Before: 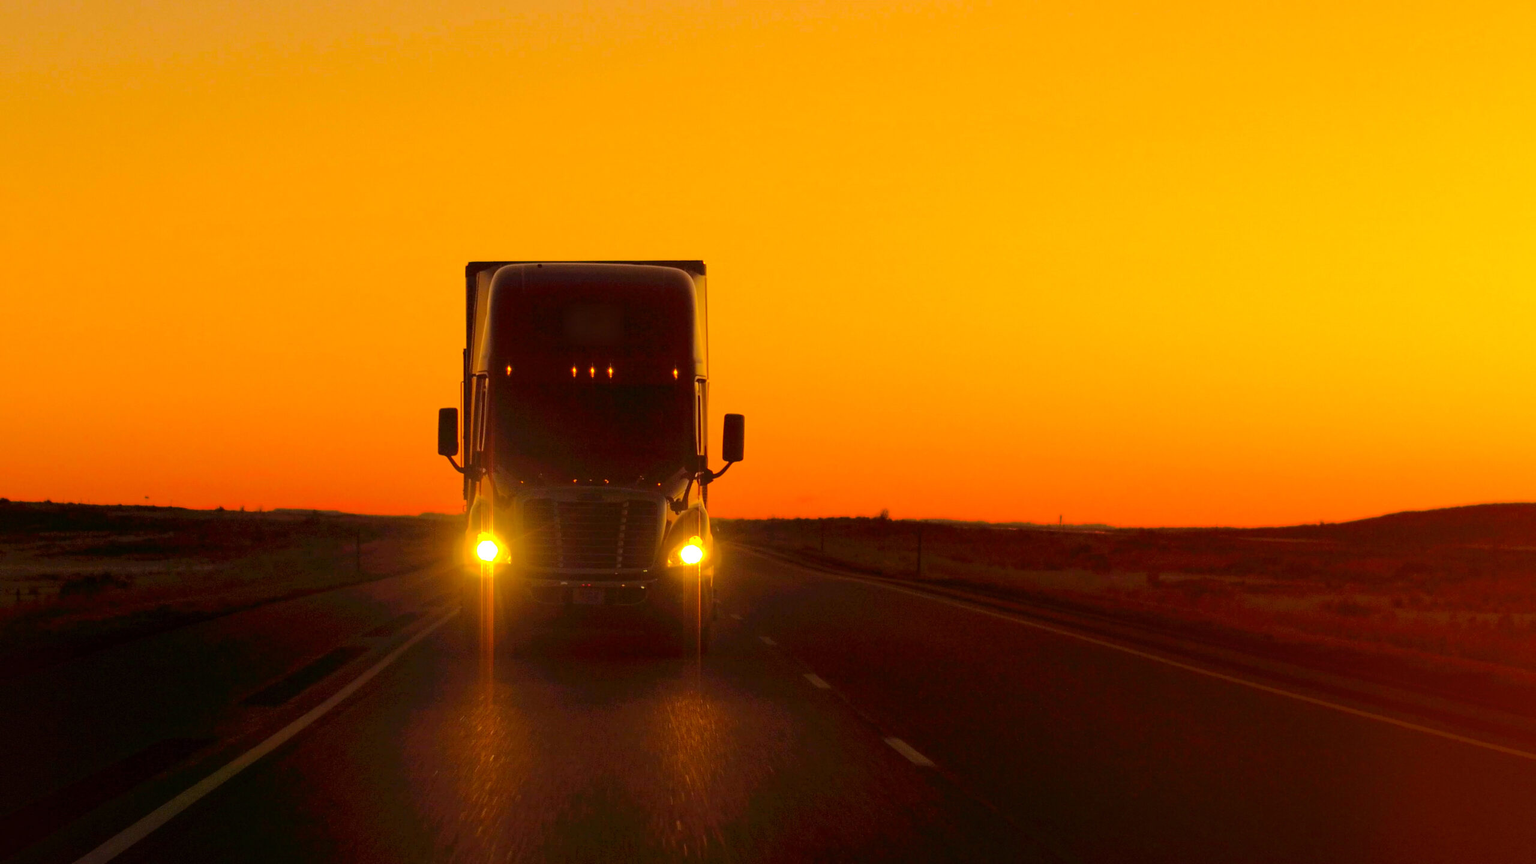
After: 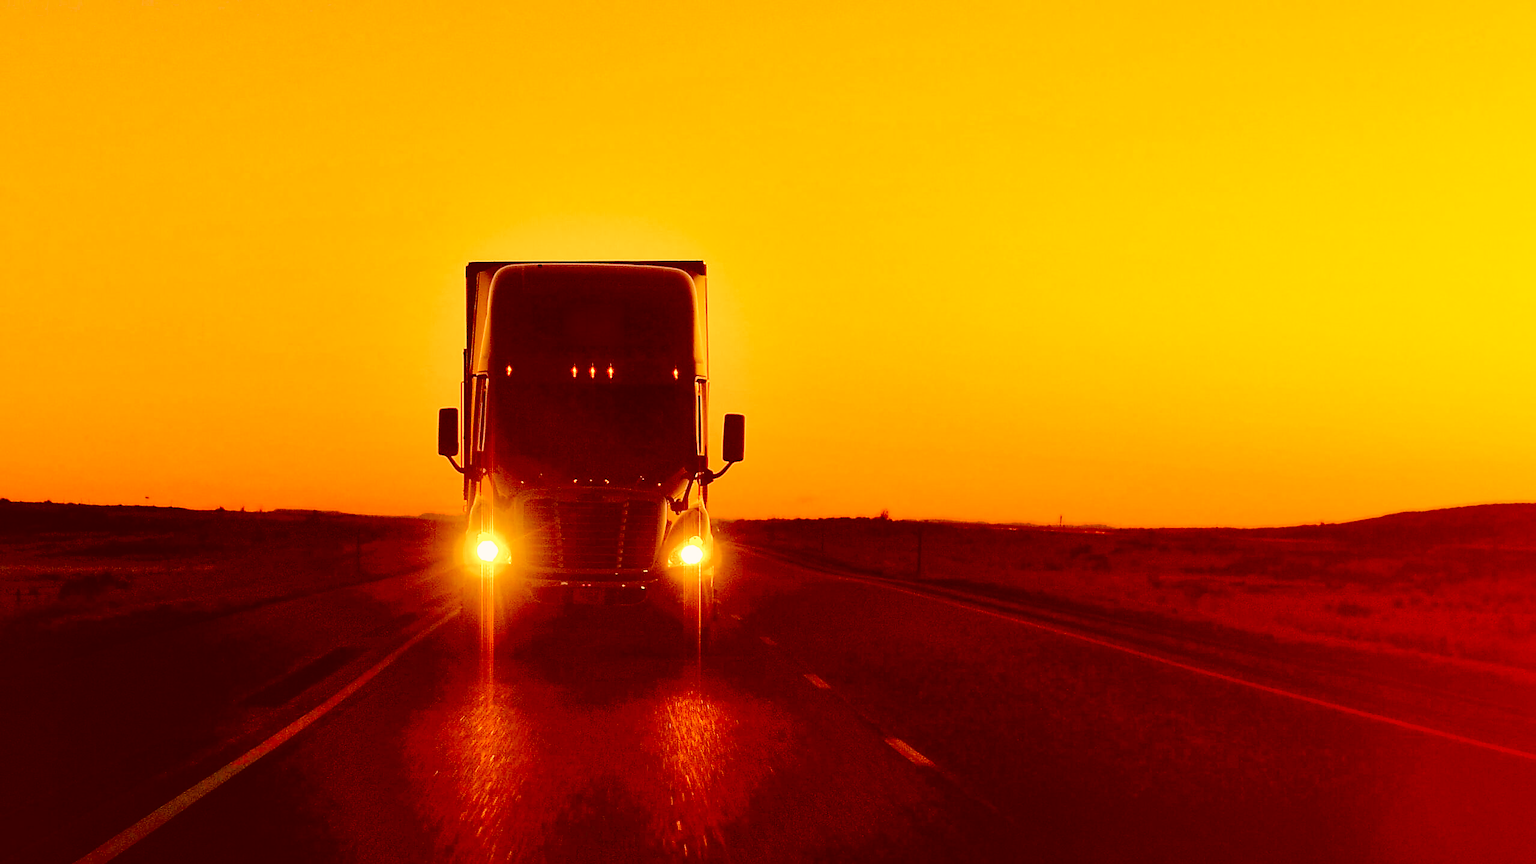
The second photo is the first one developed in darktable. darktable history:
shadows and highlights: low approximation 0.01, soften with gaussian
base curve: curves: ch0 [(0, 0) (0.028, 0.03) (0.121, 0.232) (0.46, 0.748) (0.859, 0.968) (1, 1)], preserve colors none
sharpen: radius 1.4, amount 1.25, threshold 0.7
color correction: highlights a* 9.03, highlights b* 8.71, shadows a* 40, shadows b* 40, saturation 0.8
